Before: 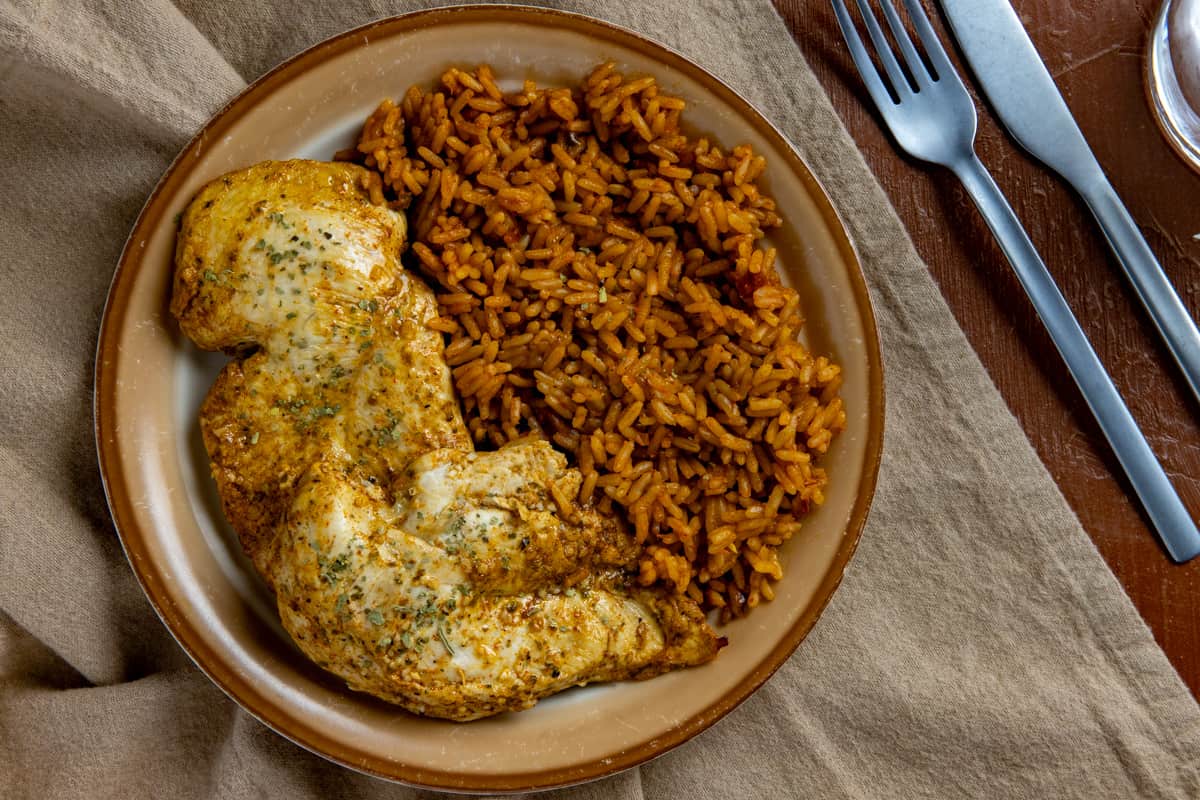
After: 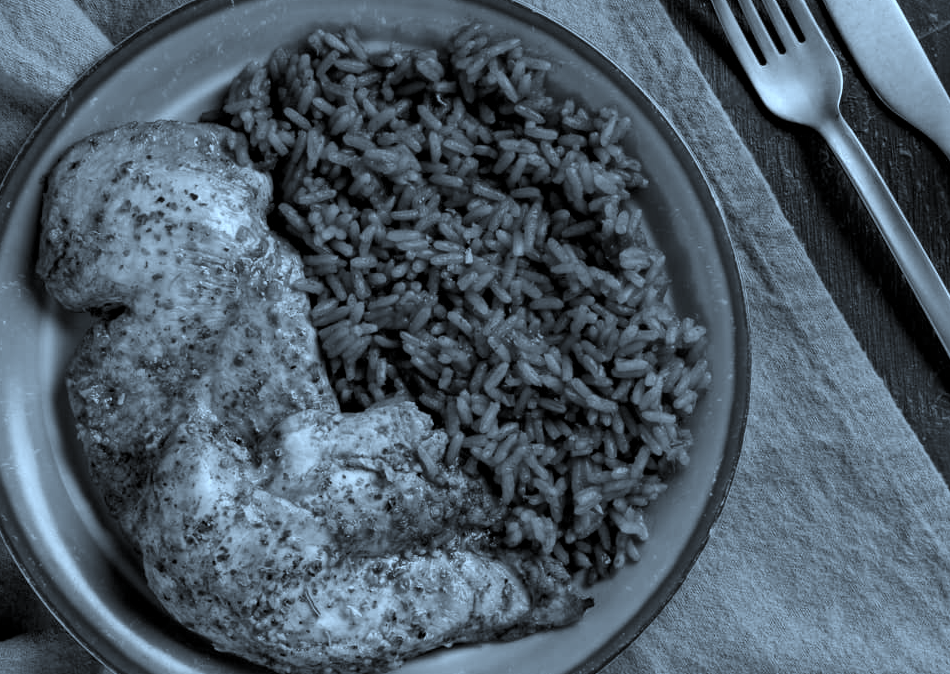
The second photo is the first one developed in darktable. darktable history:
color calibration: output gray [0.21, 0.42, 0.37, 0], x 0.336, y 0.35, temperature 5440.51 K
crop: left 11.243%, top 4.969%, right 9.557%, bottom 10.7%
local contrast: mode bilateral grid, contrast 28, coarseness 16, detail 115%, midtone range 0.2
color correction: highlights a* -8.79, highlights b* -23.25
